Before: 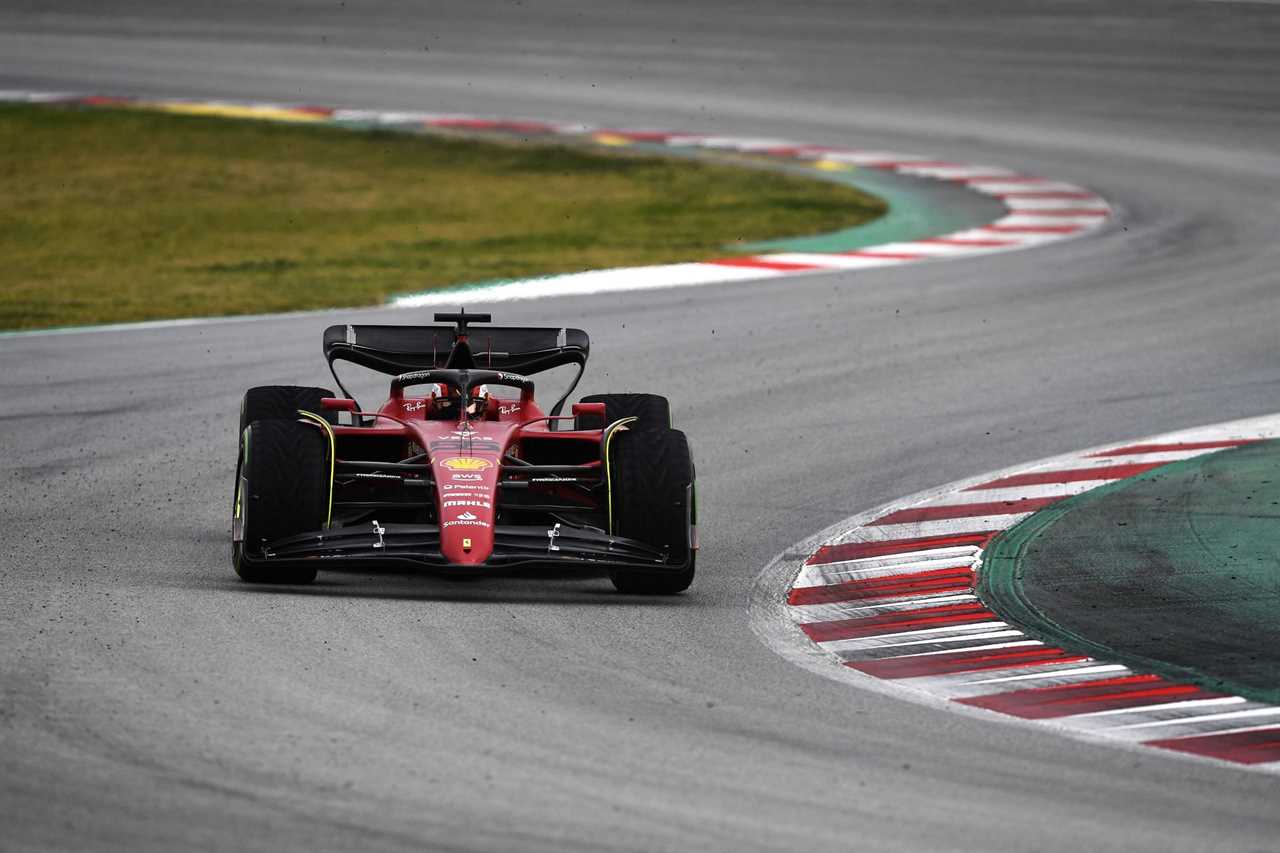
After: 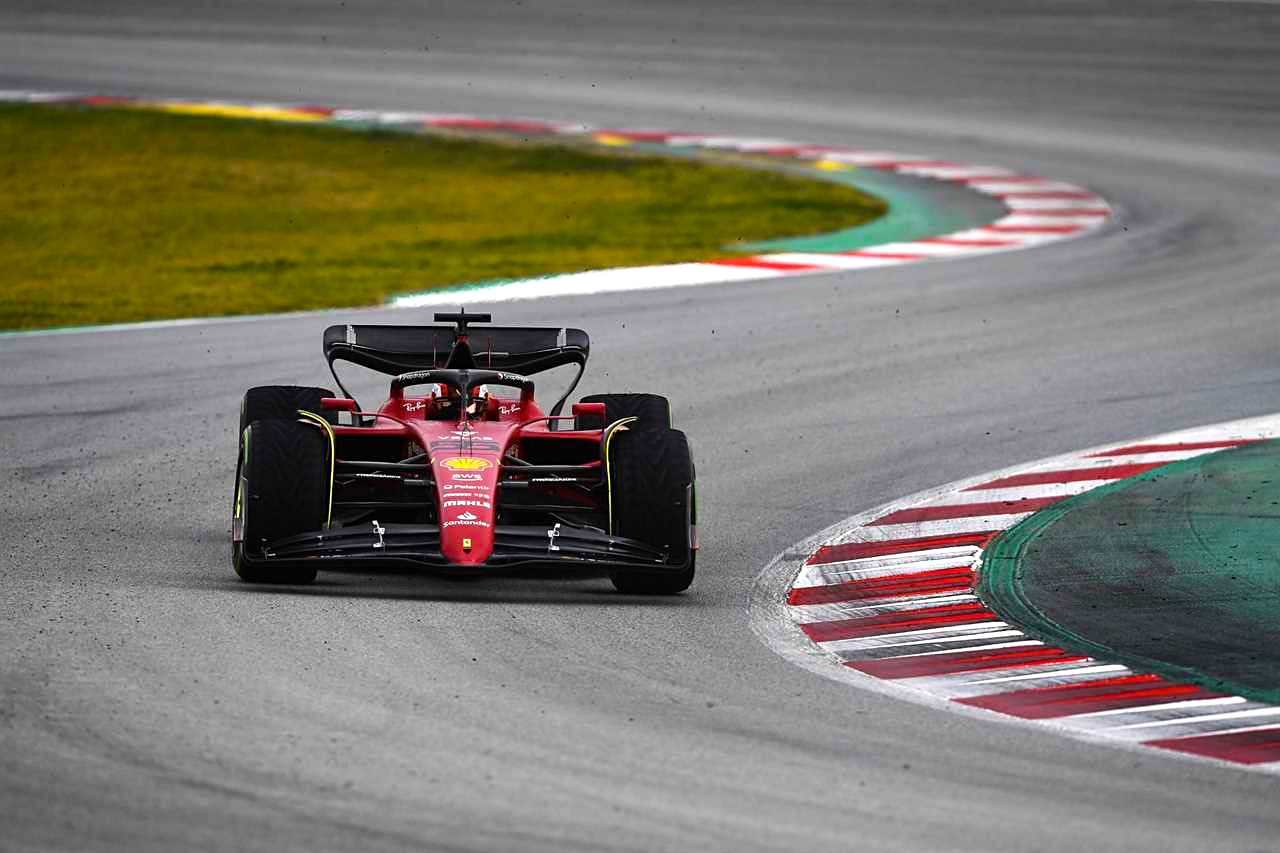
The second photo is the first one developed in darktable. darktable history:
sharpen: amount 0.206
color balance rgb: highlights gain › luminance 14.956%, linear chroma grading › global chroma 15.493%, perceptual saturation grading › global saturation 0.995%, global vibrance 40.552%
